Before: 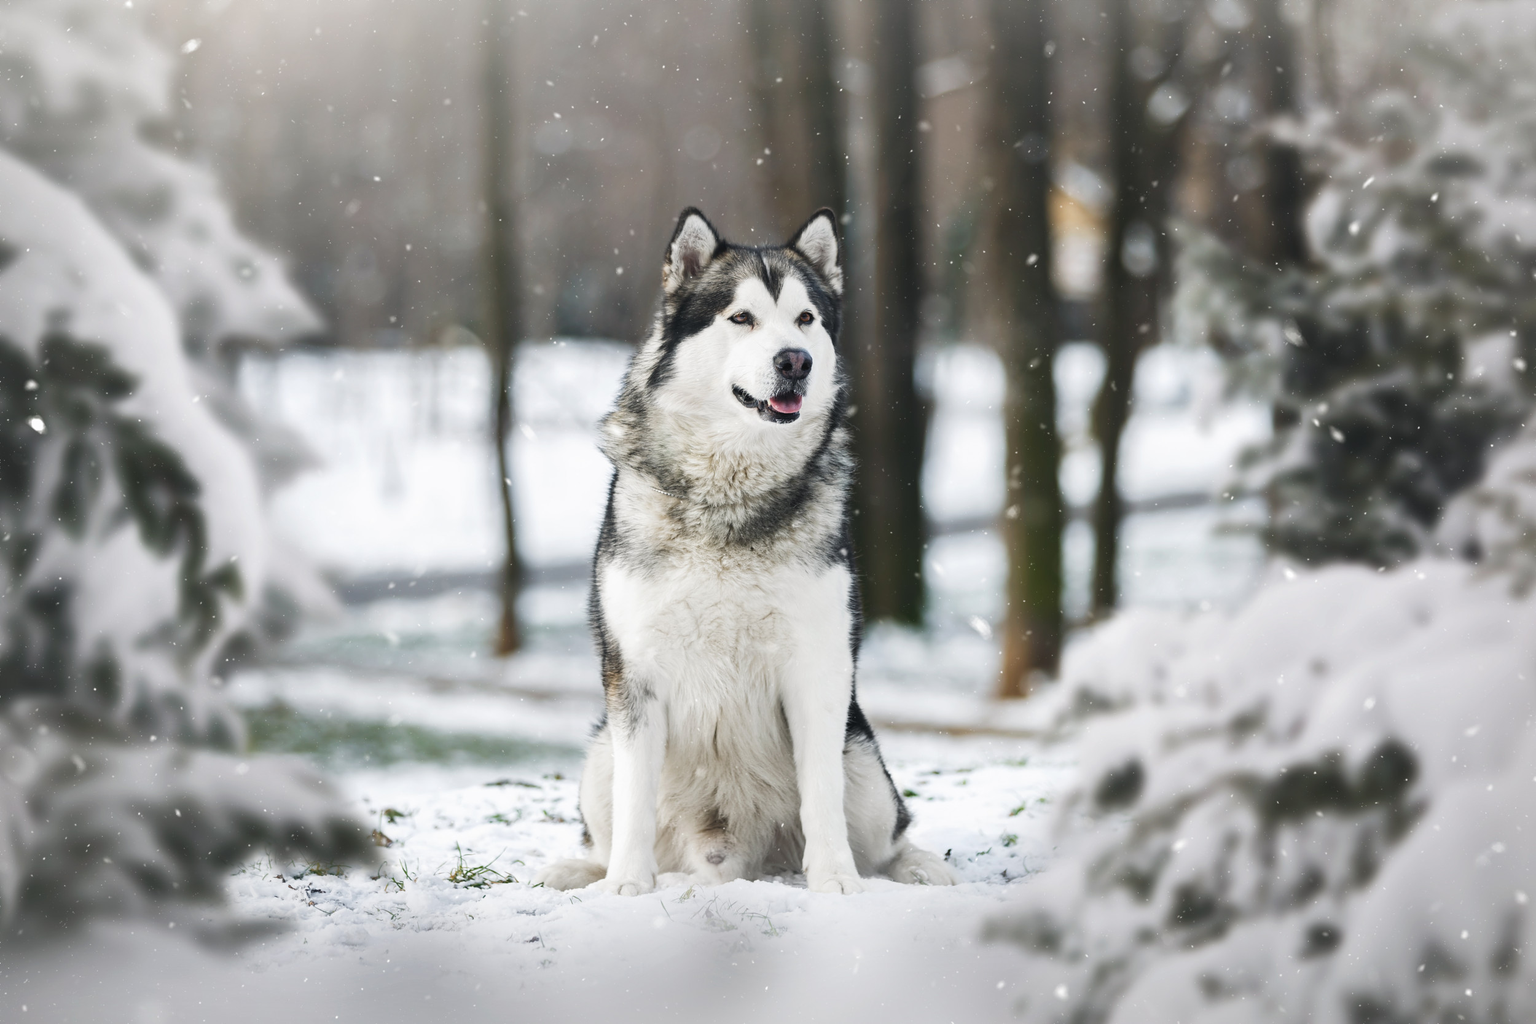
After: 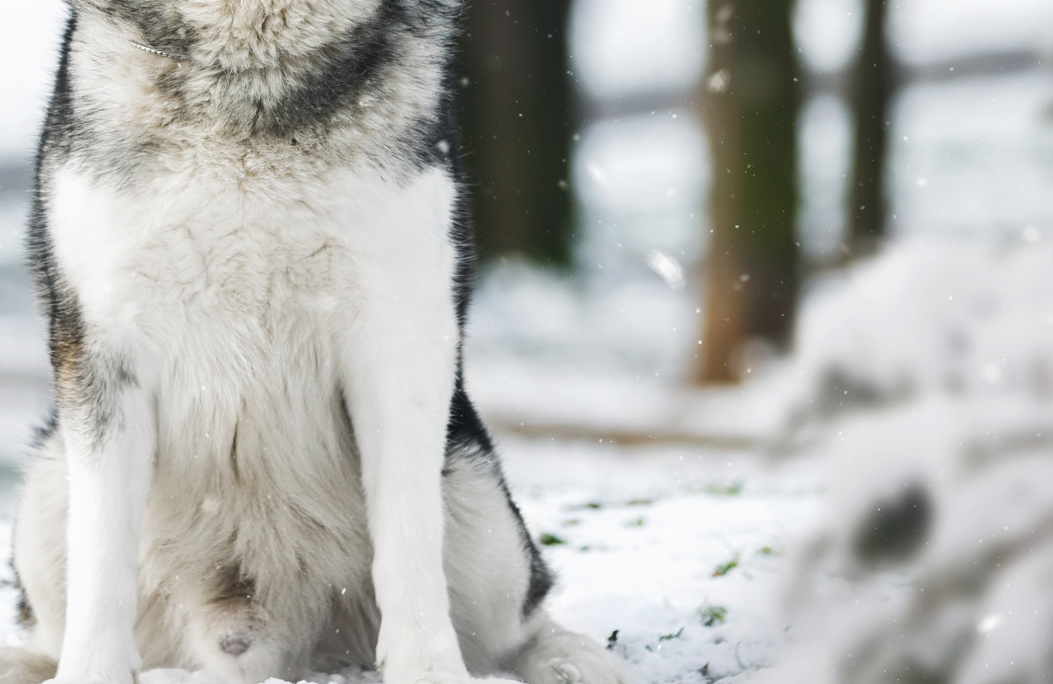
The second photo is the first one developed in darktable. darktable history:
crop: left 37.221%, top 45.169%, right 20.63%, bottom 13.777%
tone equalizer: on, module defaults
